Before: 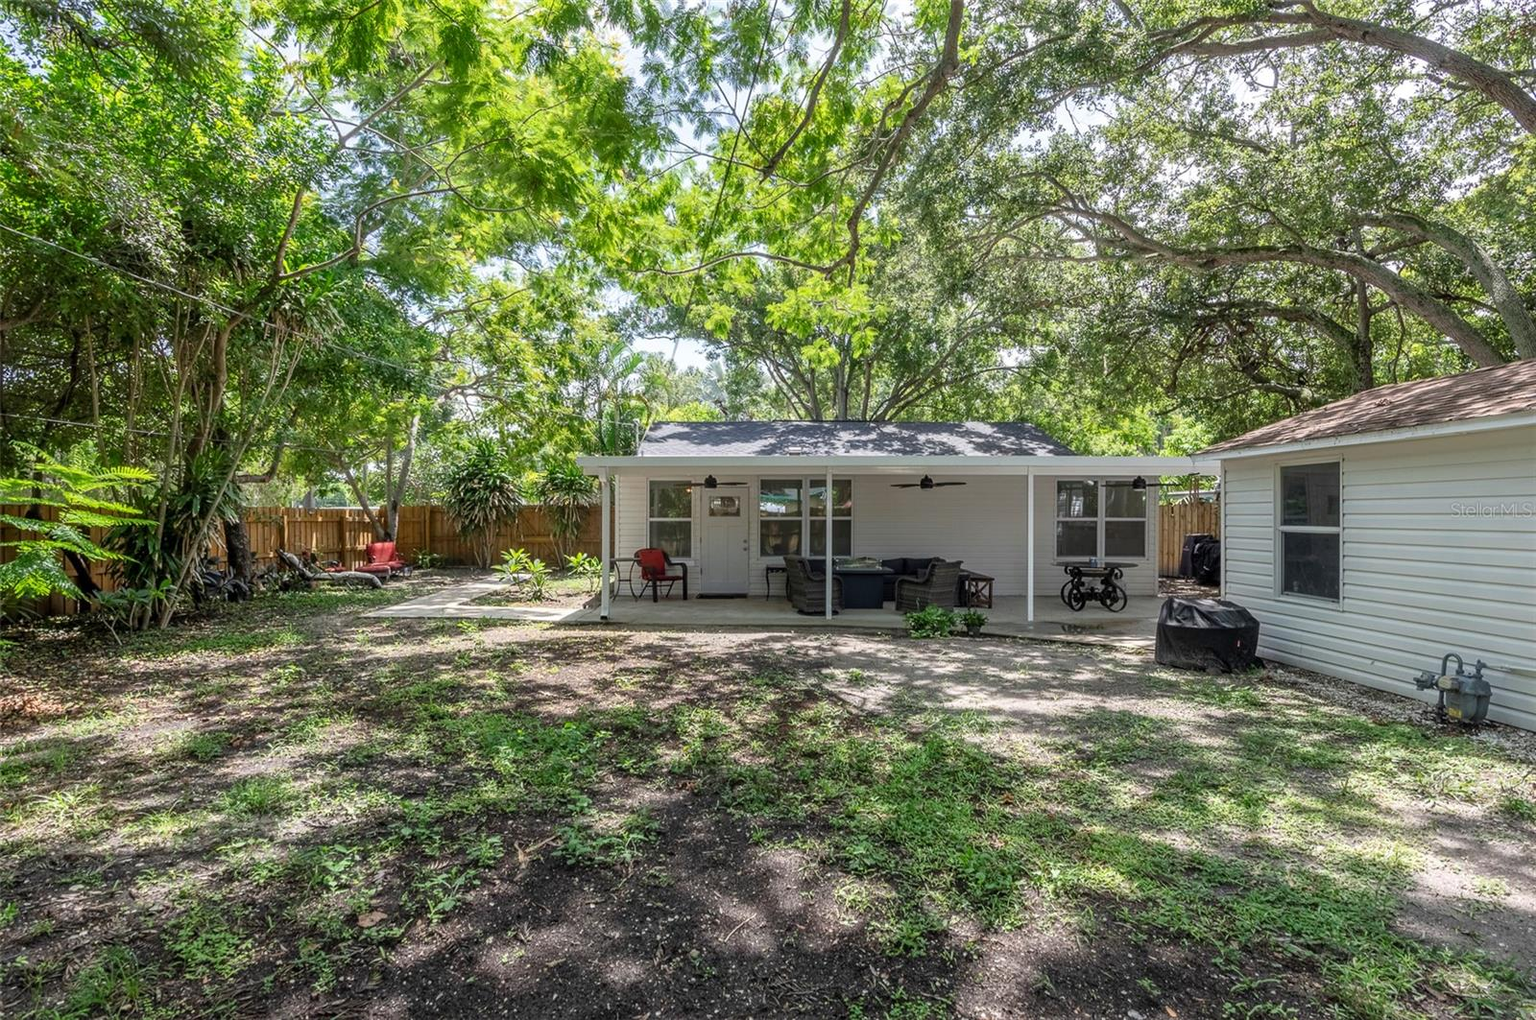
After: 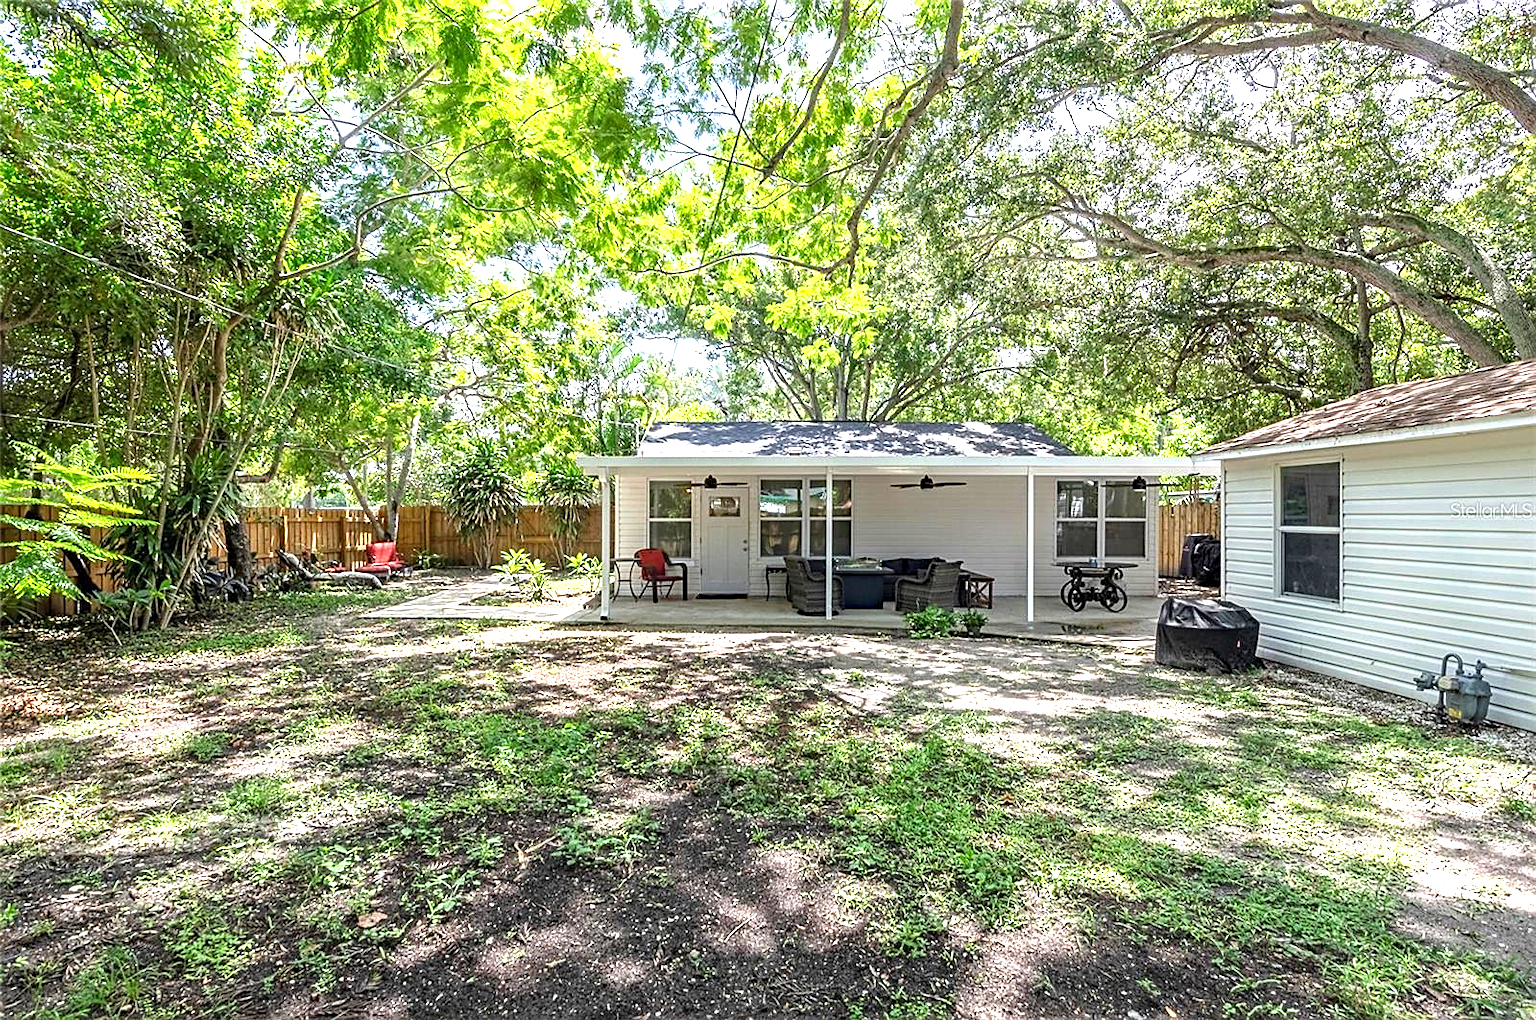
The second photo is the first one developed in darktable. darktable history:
haze removal: compatibility mode true, adaptive false
sharpen: on, module defaults
exposure: exposure 1.137 EV, compensate highlight preservation false
